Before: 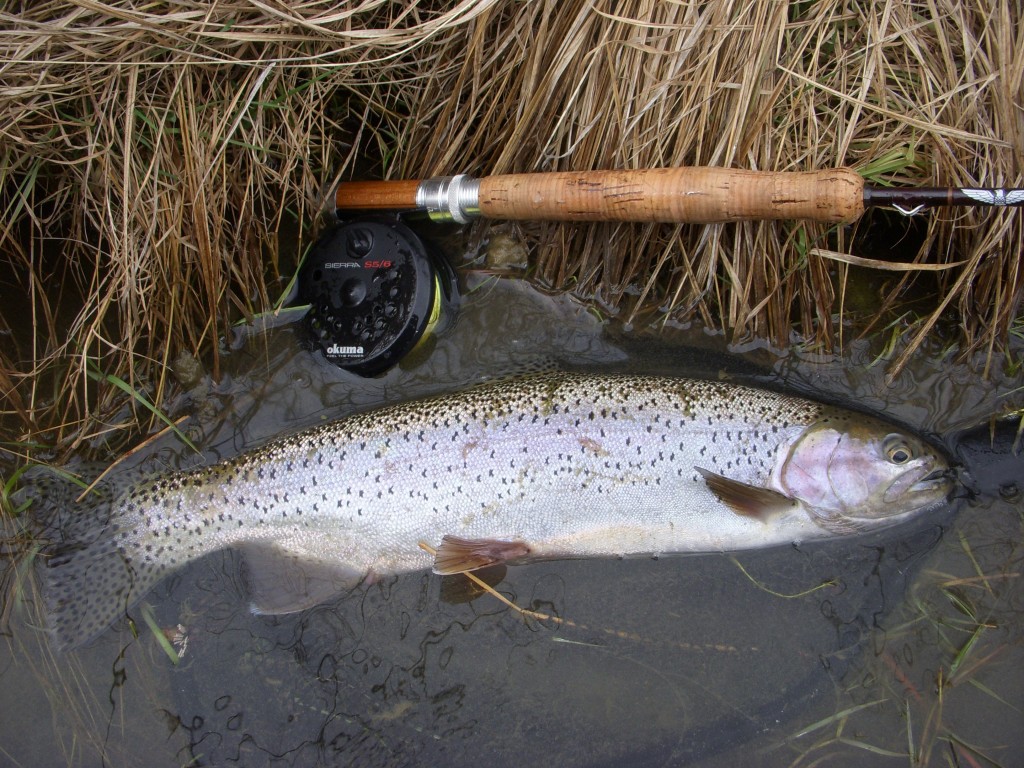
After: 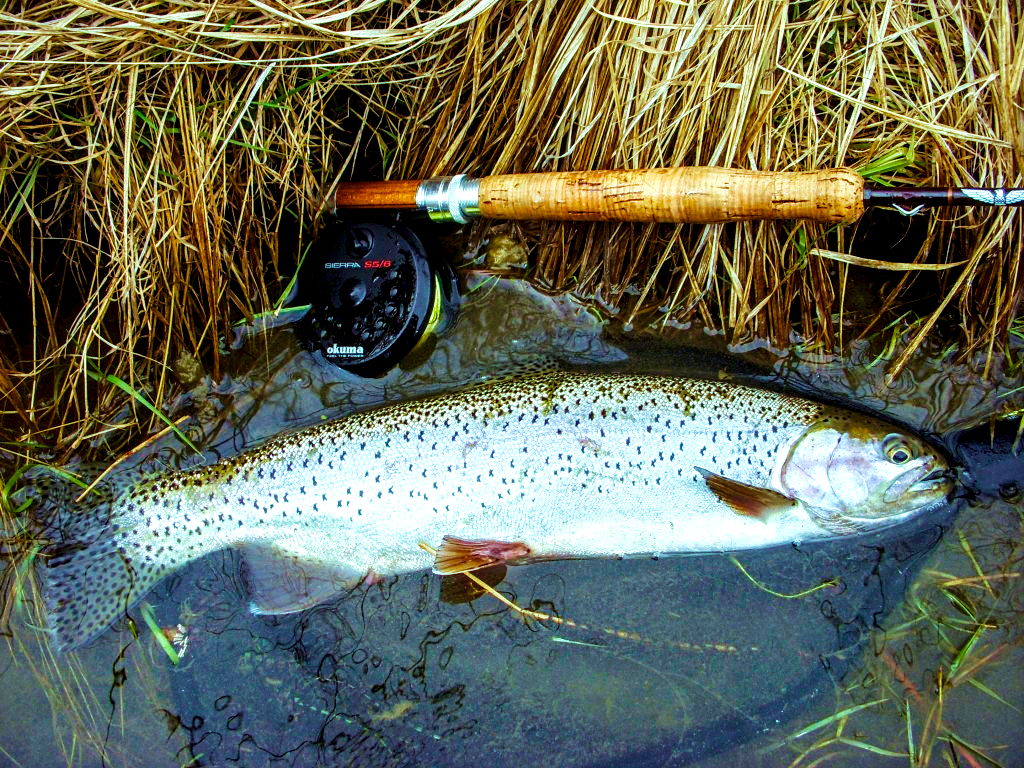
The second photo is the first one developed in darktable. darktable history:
local contrast: highlights 60%, shadows 59%, detail 160%
sharpen: amount 0.218
shadows and highlights: shadows 11.8, white point adjustment 1.11, highlights -1.45, soften with gaussian
velvia: strength 45.59%
base curve: curves: ch0 [(0, 0) (0.032, 0.025) (0.121, 0.166) (0.206, 0.329) (0.605, 0.79) (1, 1)], preserve colors none
color balance rgb: highlights gain › chroma 5.381%, highlights gain › hue 196.36°, perceptual saturation grading › global saturation 44.765%, perceptual saturation grading › highlights -50.345%, perceptual saturation grading › shadows 30.727%, global vibrance 40.174%
